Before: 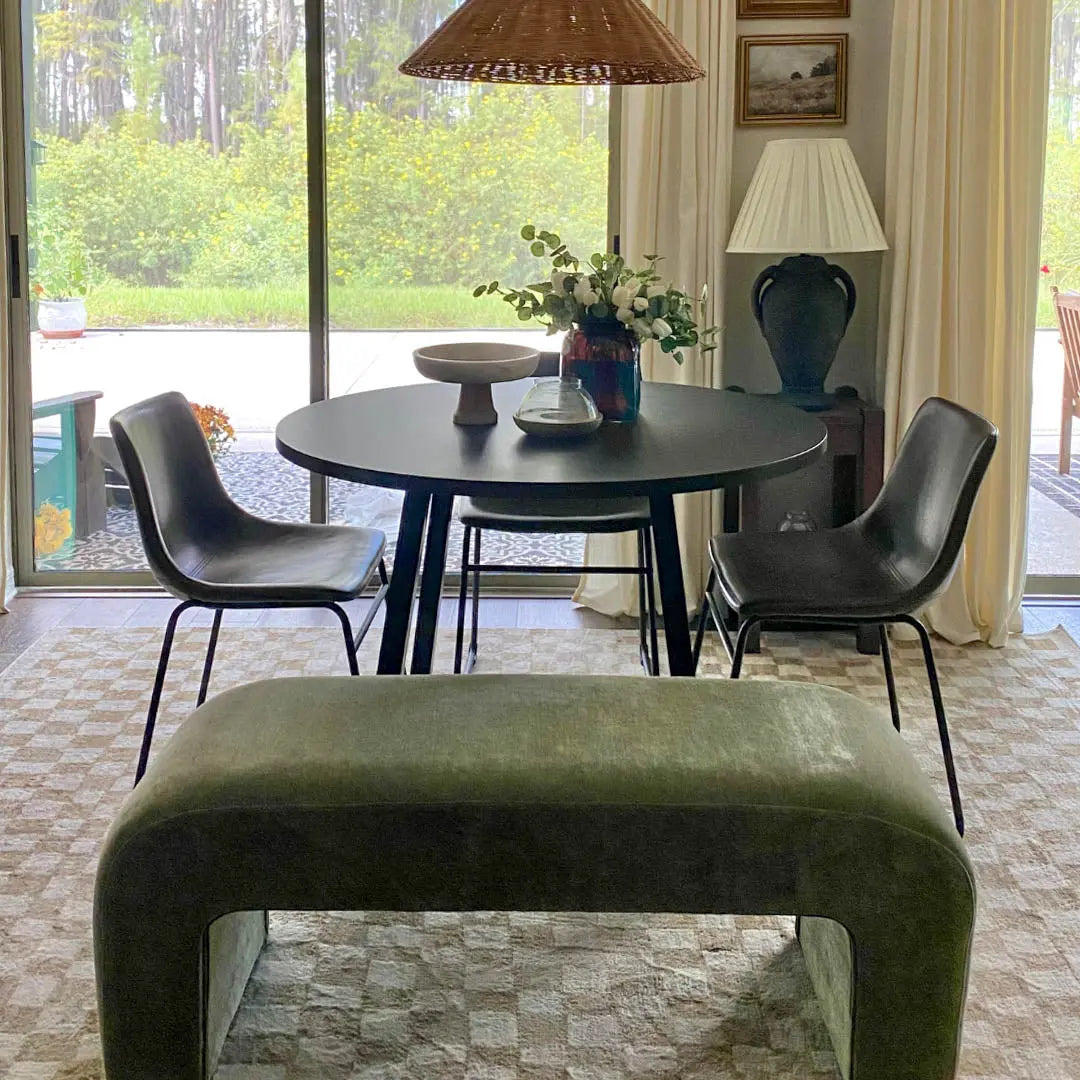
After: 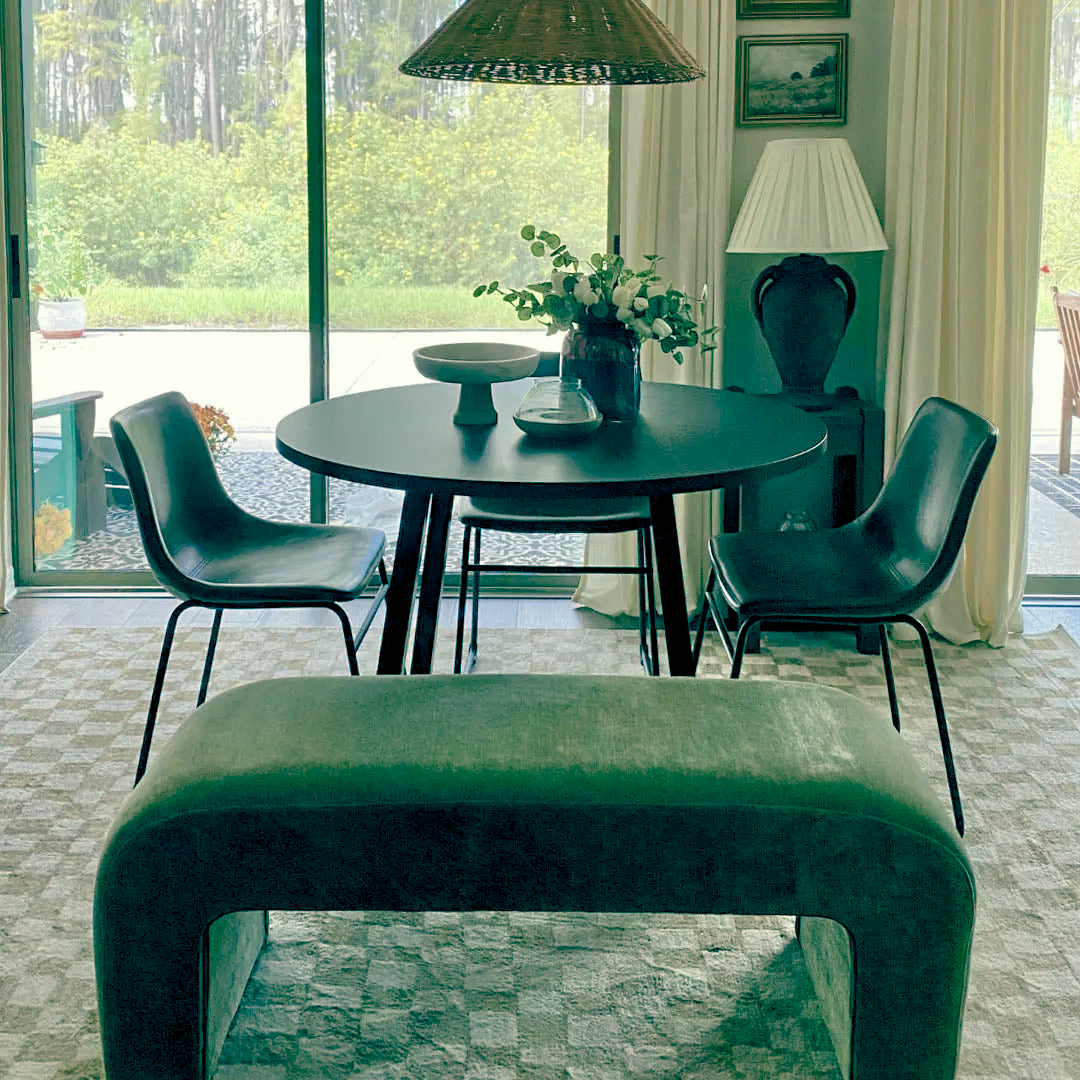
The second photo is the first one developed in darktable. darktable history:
color balance rgb: power › hue 314.86°, highlights gain › chroma 2.996%, highlights gain › hue 78.32°, global offset › luminance -0.516%, global offset › chroma 0.906%, global offset › hue 174.23°, perceptual saturation grading › global saturation -9.719%, perceptual saturation grading › highlights -26.781%, perceptual saturation grading › shadows 20.921%, perceptual brilliance grading › global brilliance 2.707%, perceptual brilliance grading › highlights -2.695%, perceptual brilliance grading › shadows 3.412%, global vibrance 20%
